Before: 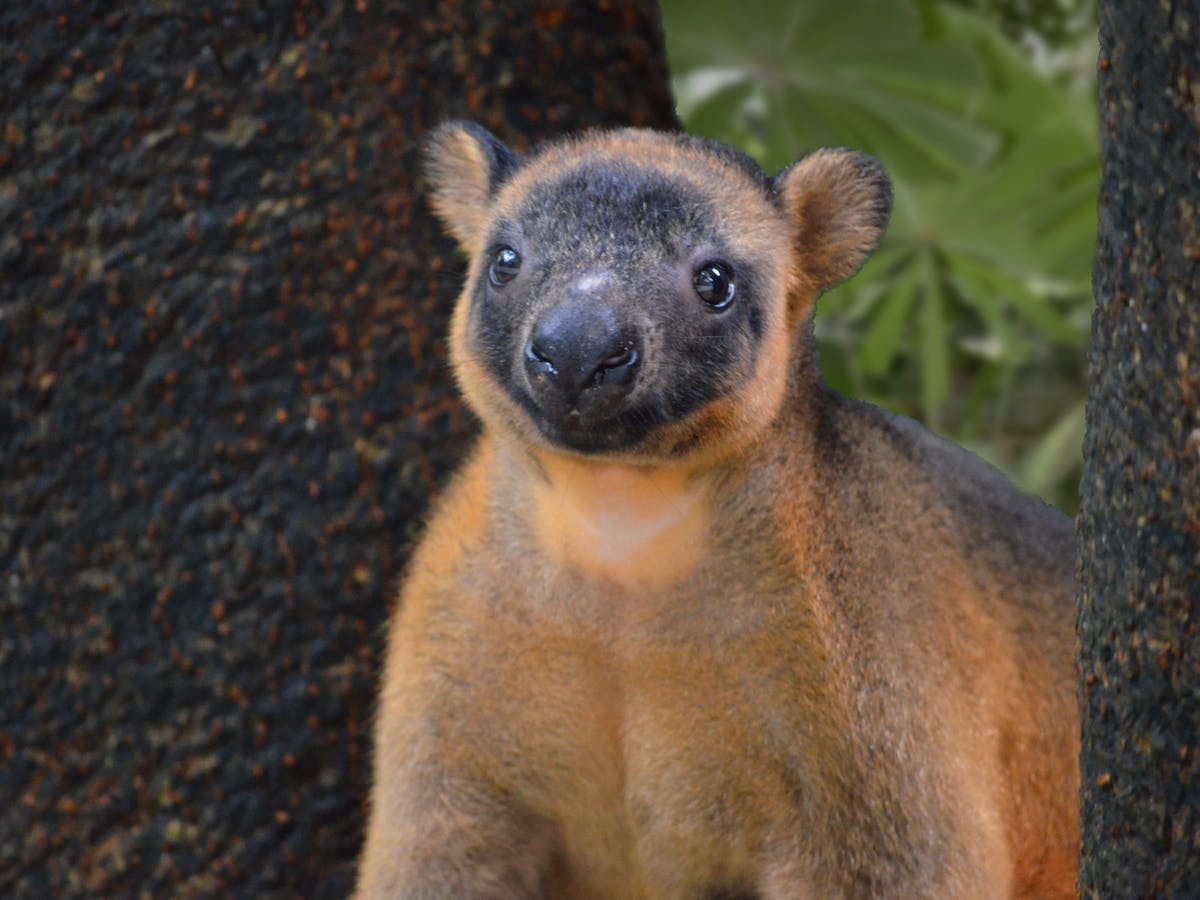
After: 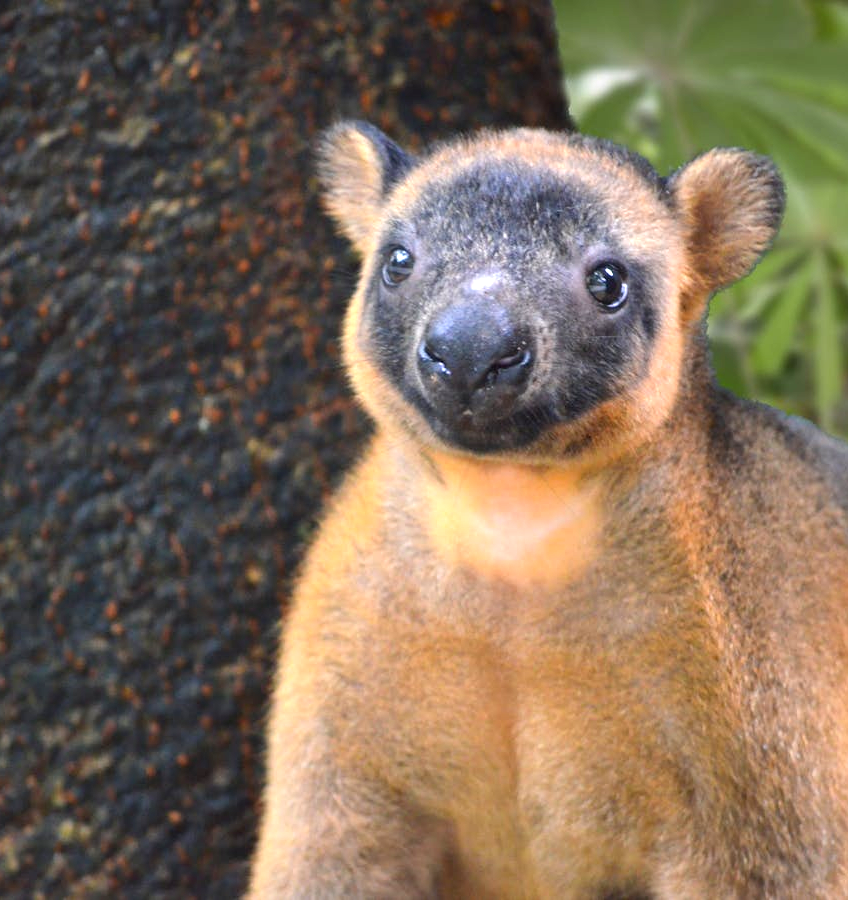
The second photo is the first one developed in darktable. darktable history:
exposure: exposure 1 EV, compensate highlight preservation false
shadows and highlights: shadows 11.3, white point adjustment 1.22, soften with gaussian
crop and rotate: left 8.991%, right 20.319%
